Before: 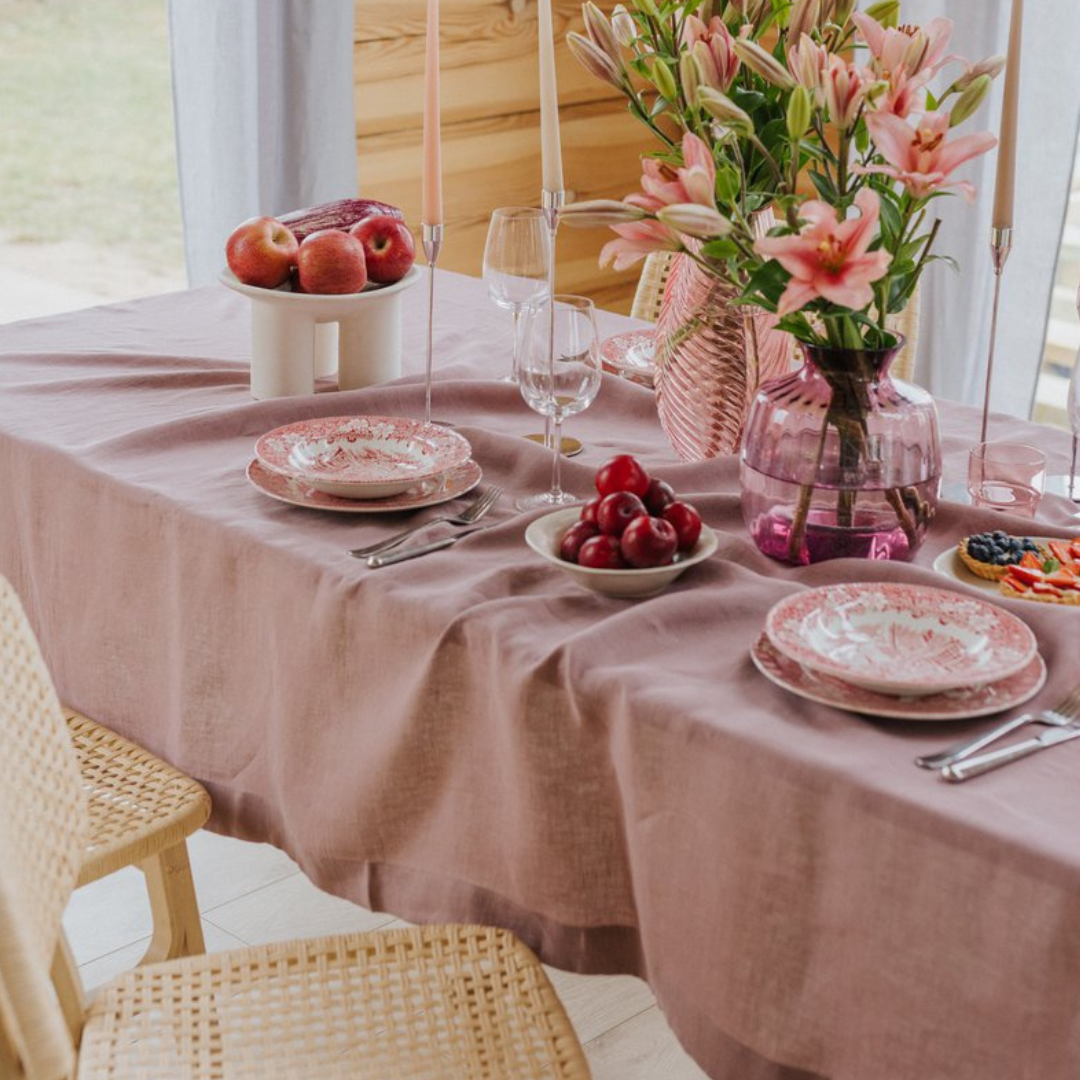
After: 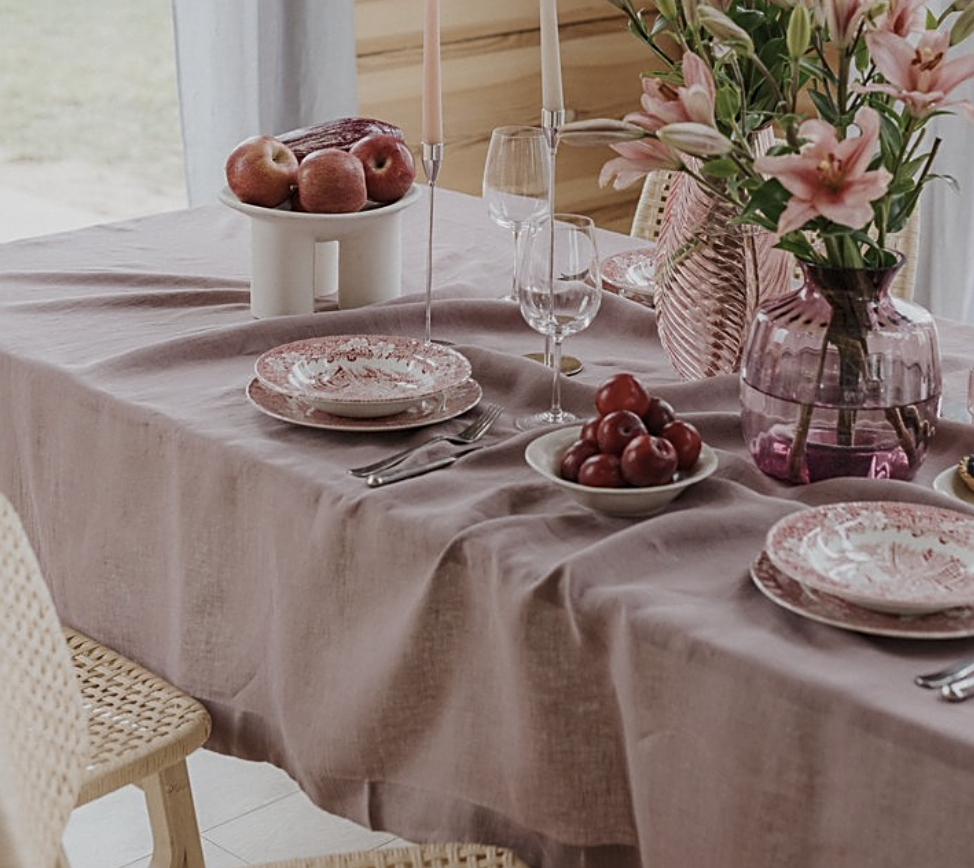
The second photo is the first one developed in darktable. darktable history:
contrast brightness saturation: contrast 0.103, saturation -0.368
levels: white 99.96%
tone equalizer: -8 EV 0.218 EV, -7 EV 0.427 EV, -6 EV 0.434 EV, -5 EV 0.214 EV, -3 EV -0.28 EV, -2 EV -0.428 EV, -1 EV -0.428 EV, +0 EV -0.234 EV
sharpen: radius 2.536, amount 0.619
crop: top 7.506%, right 9.772%, bottom 12.069%
